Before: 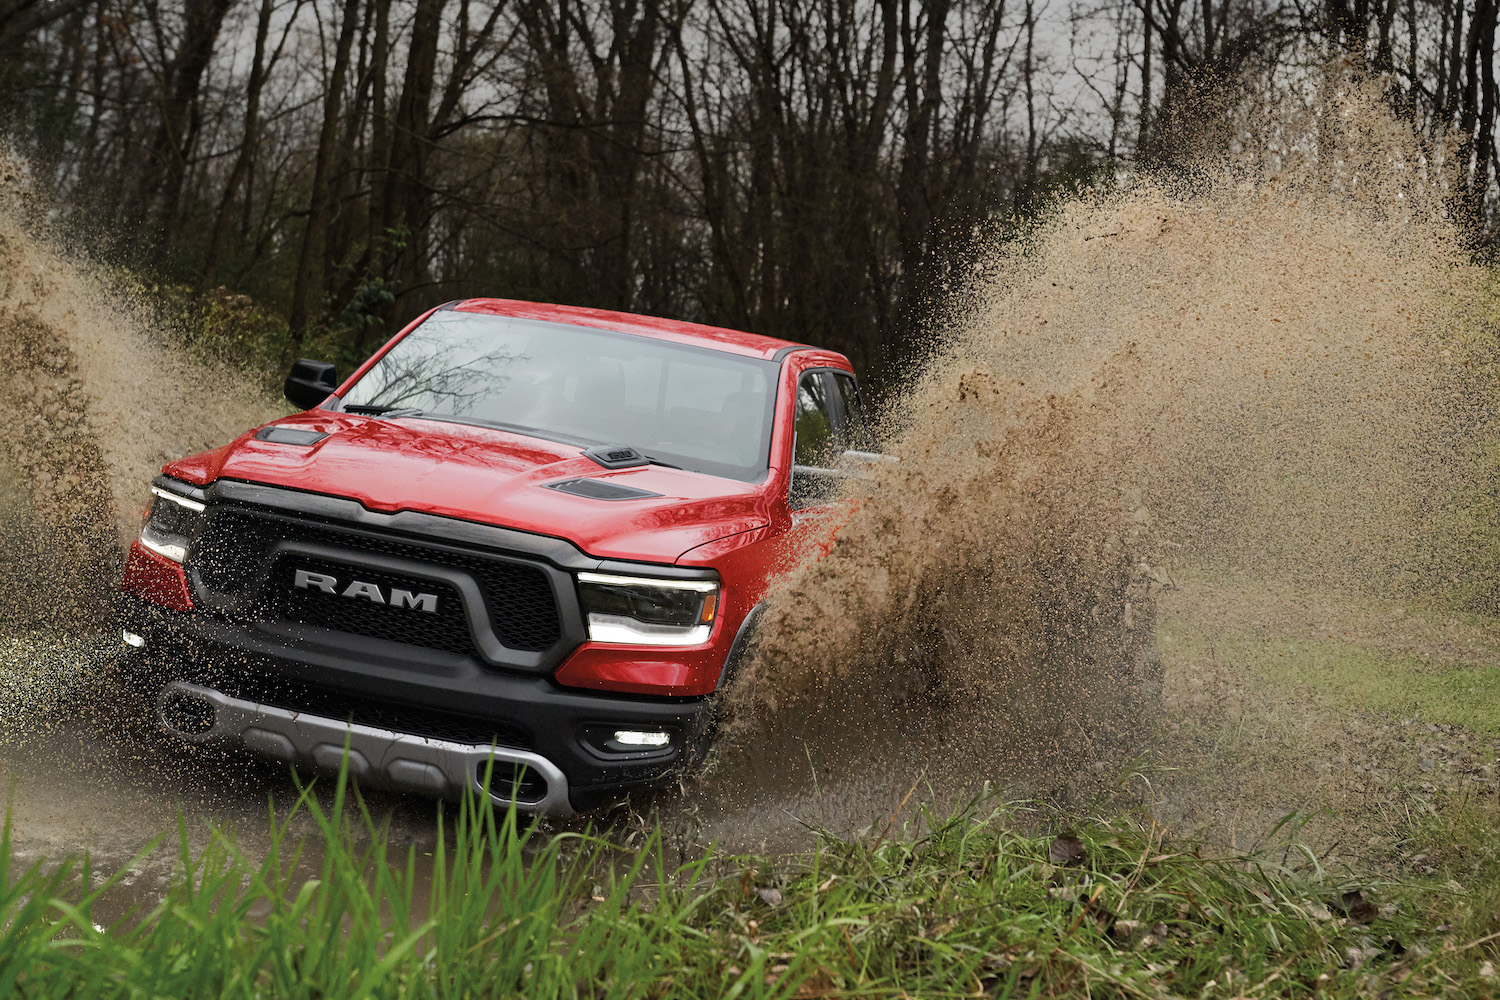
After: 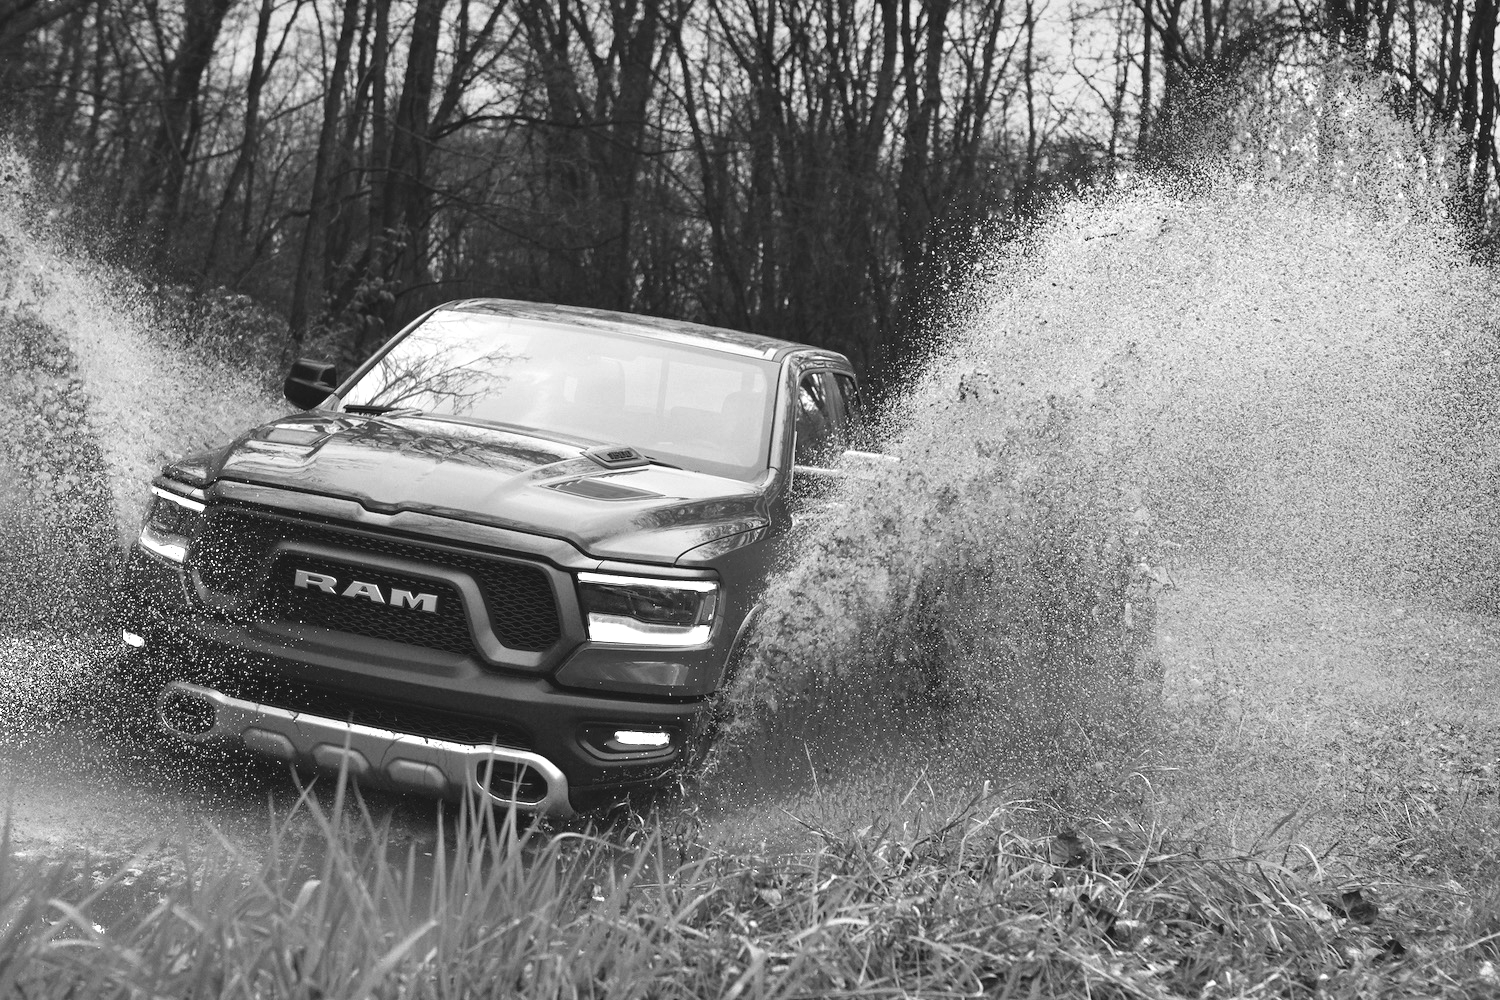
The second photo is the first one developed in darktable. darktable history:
exposure: black level correction -0.005, exposure 1.002 EV, compensate highlight preservation false
monochrome: a -11.7, b 1.62, size 0.5, highlights 0.38
white balance: red 0.871, blue 1.249
